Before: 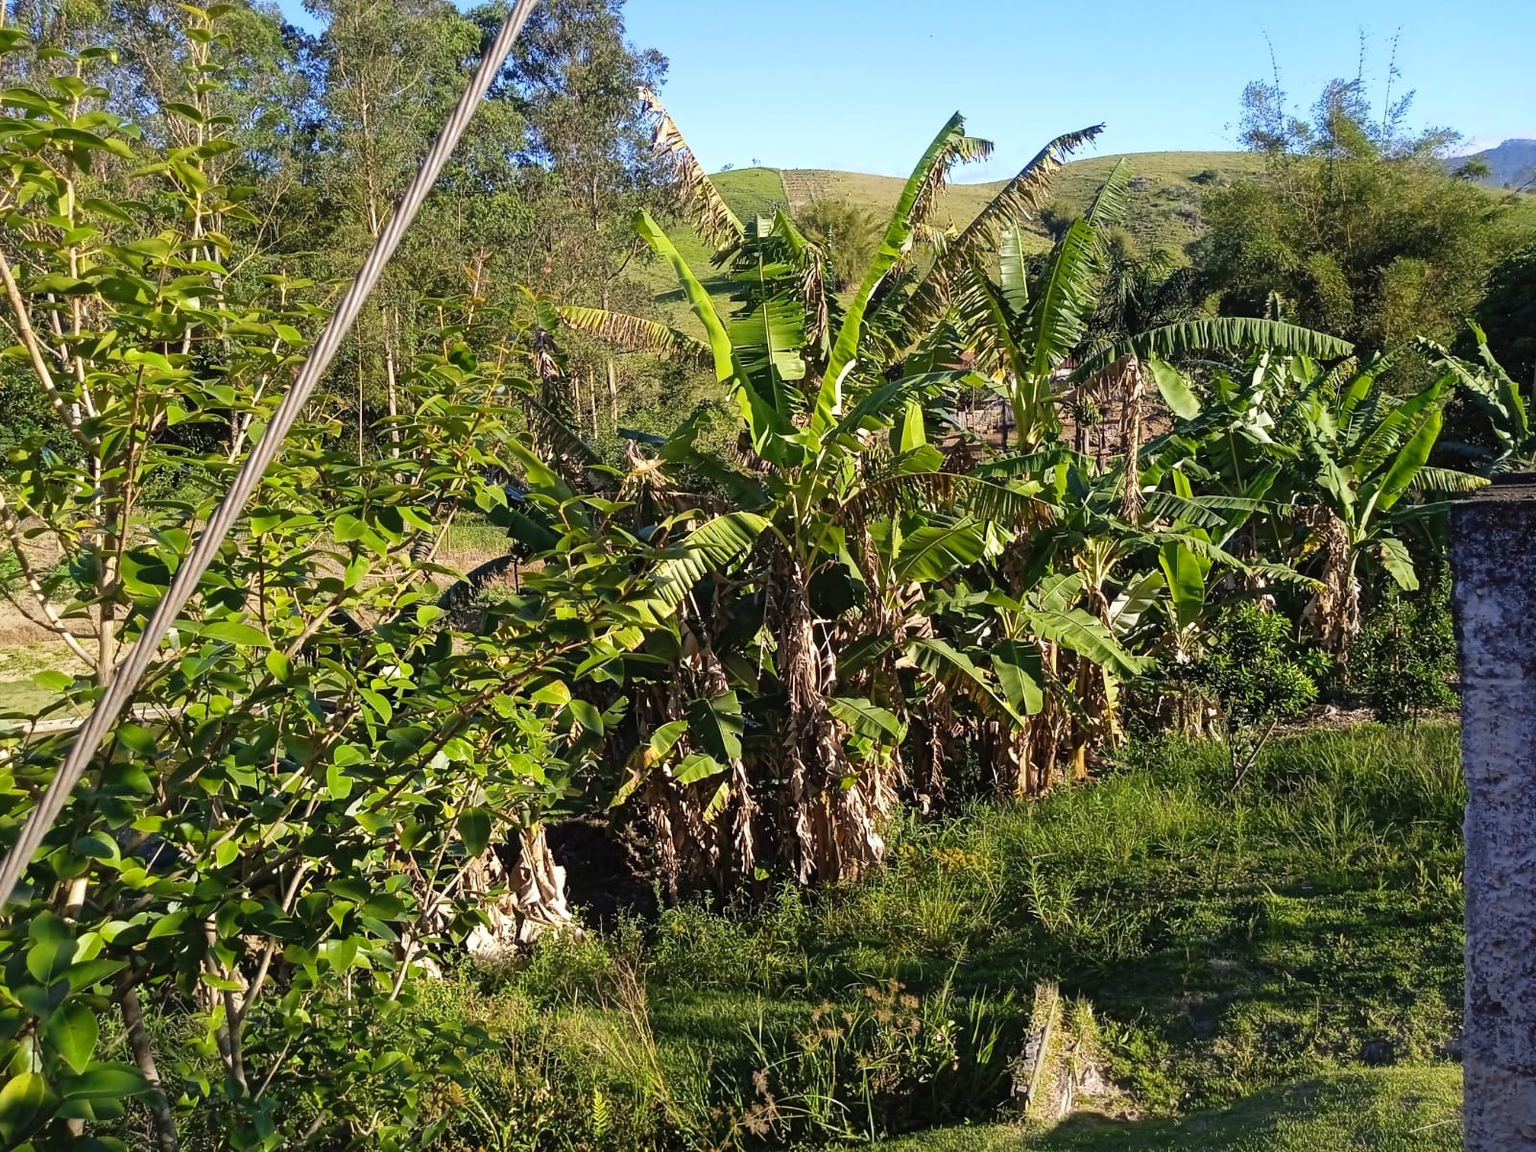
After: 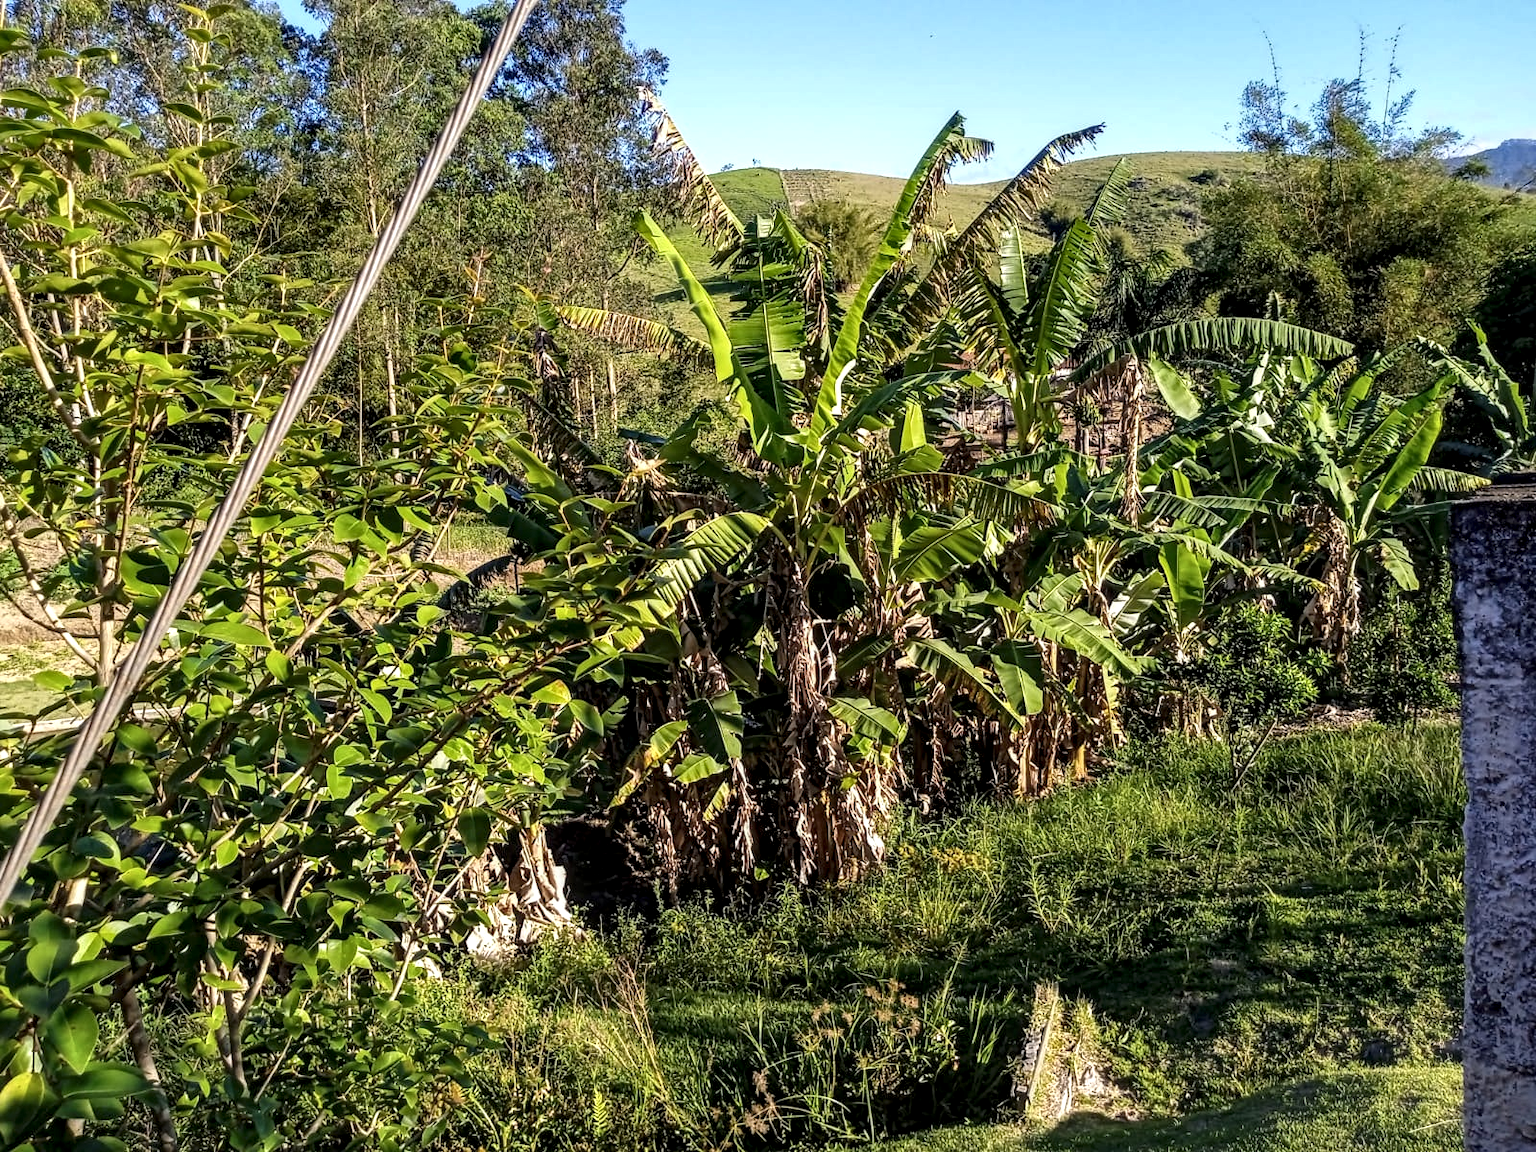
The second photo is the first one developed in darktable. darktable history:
local contrast: detail 160%
